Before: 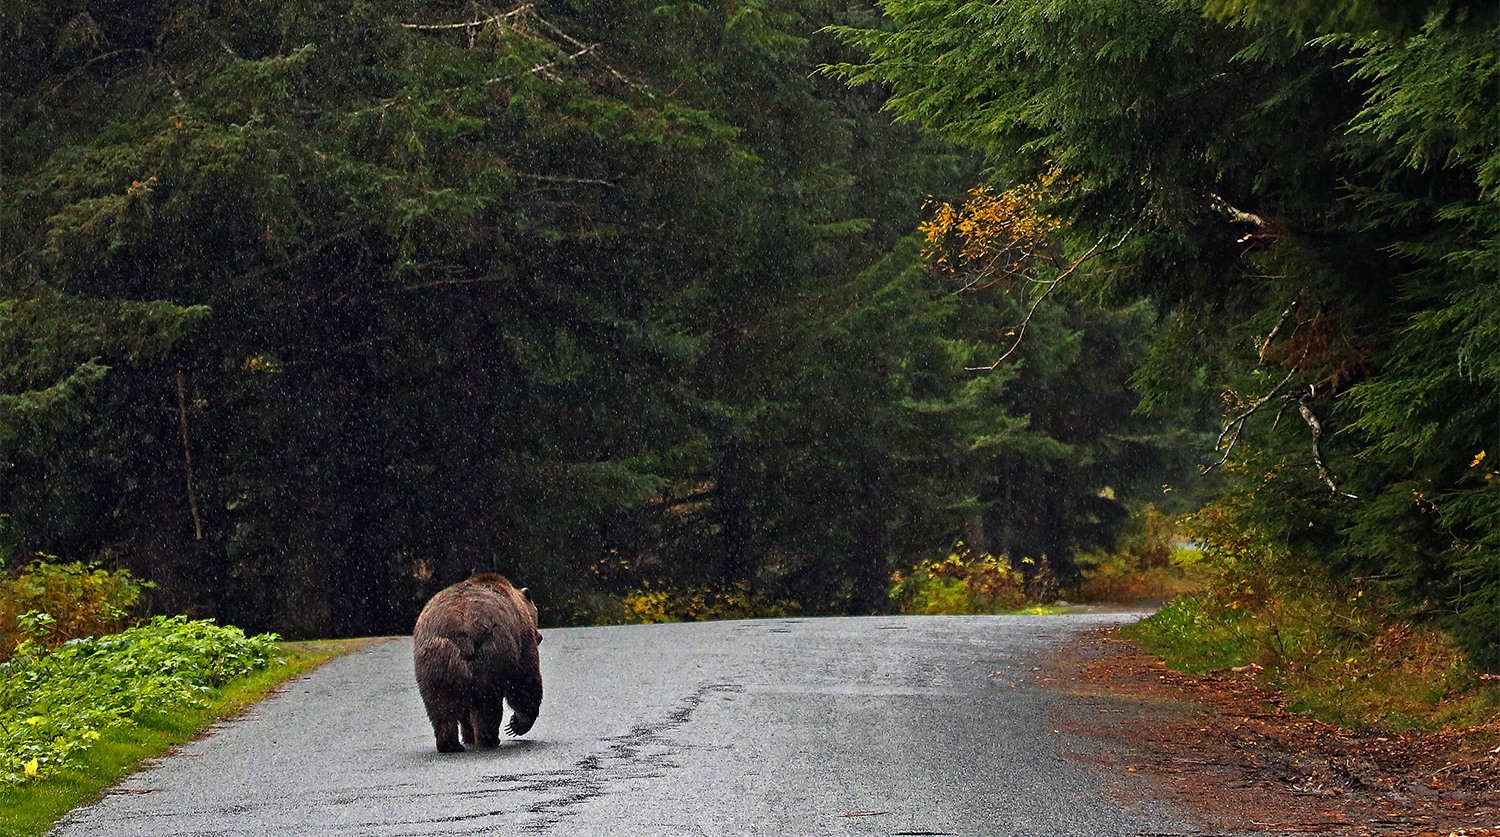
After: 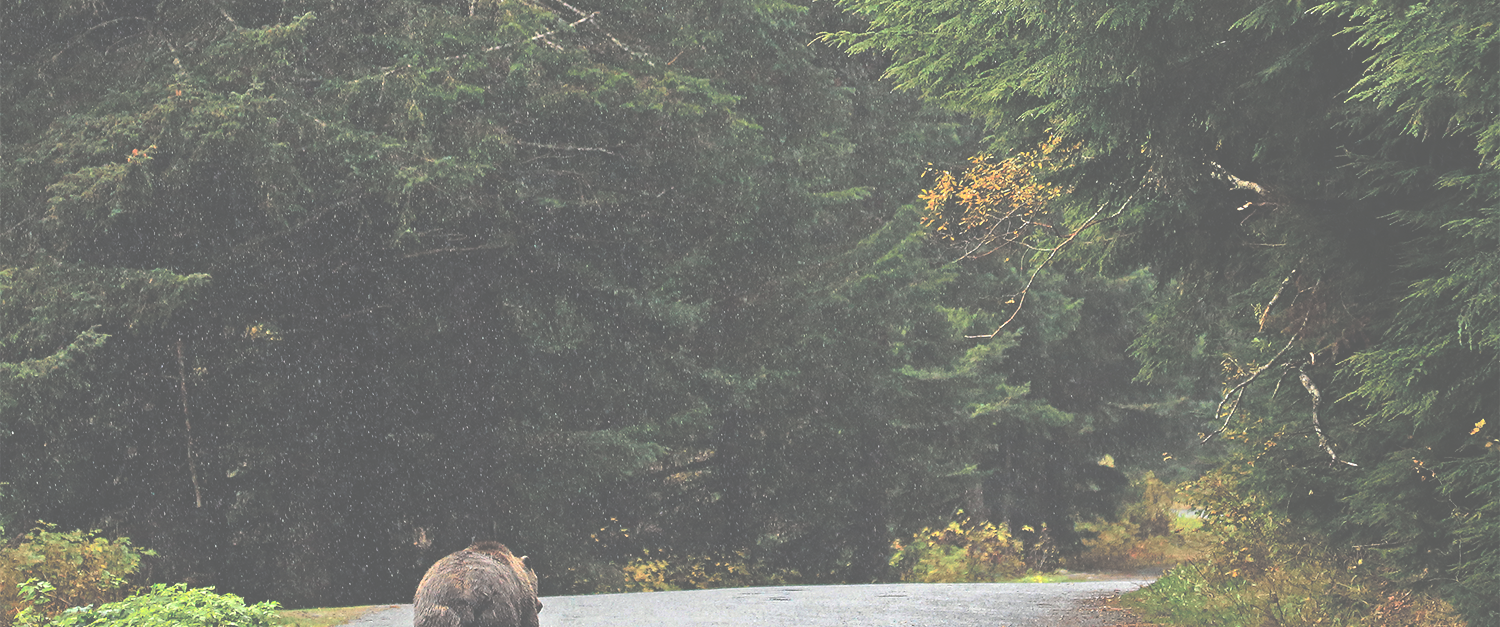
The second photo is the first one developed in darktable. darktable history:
exposure: black level correction -0.071, exposure 0.5 EV, compensate highlight preservation false
crop: top 3.857%, bottom 21.132%
tone curve: curves: ch0 [(0, 0) (0.078, 0.052) (0.236, 0.22) (0.427, 0.472) (0.508, 0.586) (0.654, 0.742) (0.793, 0.851) (0.994, 0.974)]; ch1 [(0, 0) (0.161, 0.092) (0.35, 0.33) (0.392, 0.392) (0.456, 0.456) (0.505, 0.502) (0.537, 0.518) (0.553, 0.534) (0.602, 0.579) (0.718, 0.718) (1, 1)]; ch2 [(0, 0) (0.346, 0.362) (0.411, 0.412) (0.502, 0.502) (0.531, 0.521) (0.586, 0.59) (0.621, 0.604) (1, 1)], color space Lab, independent channels, preserve colors none
